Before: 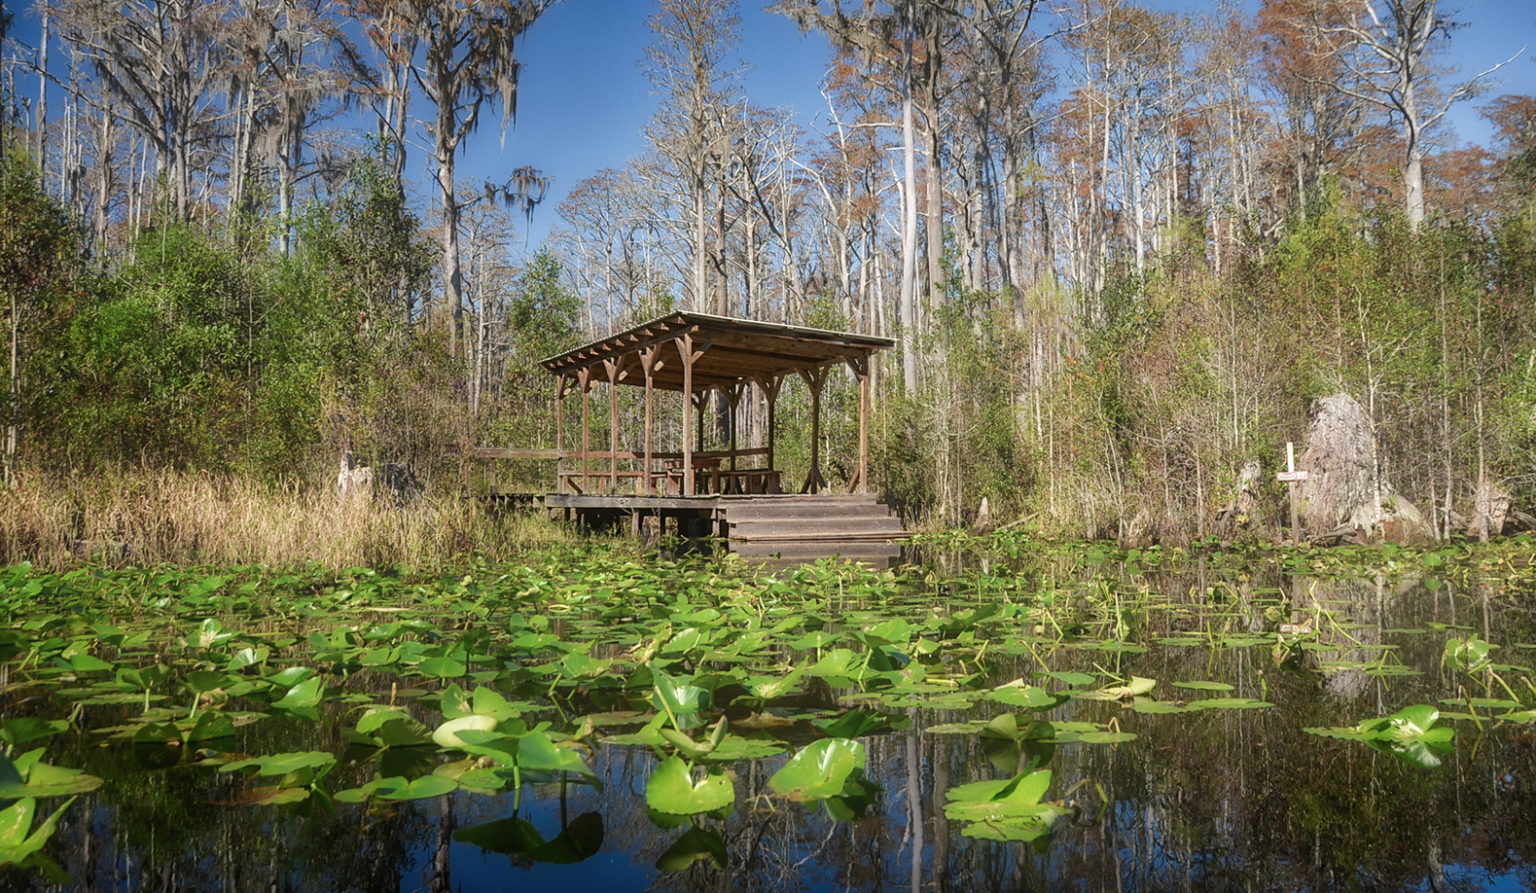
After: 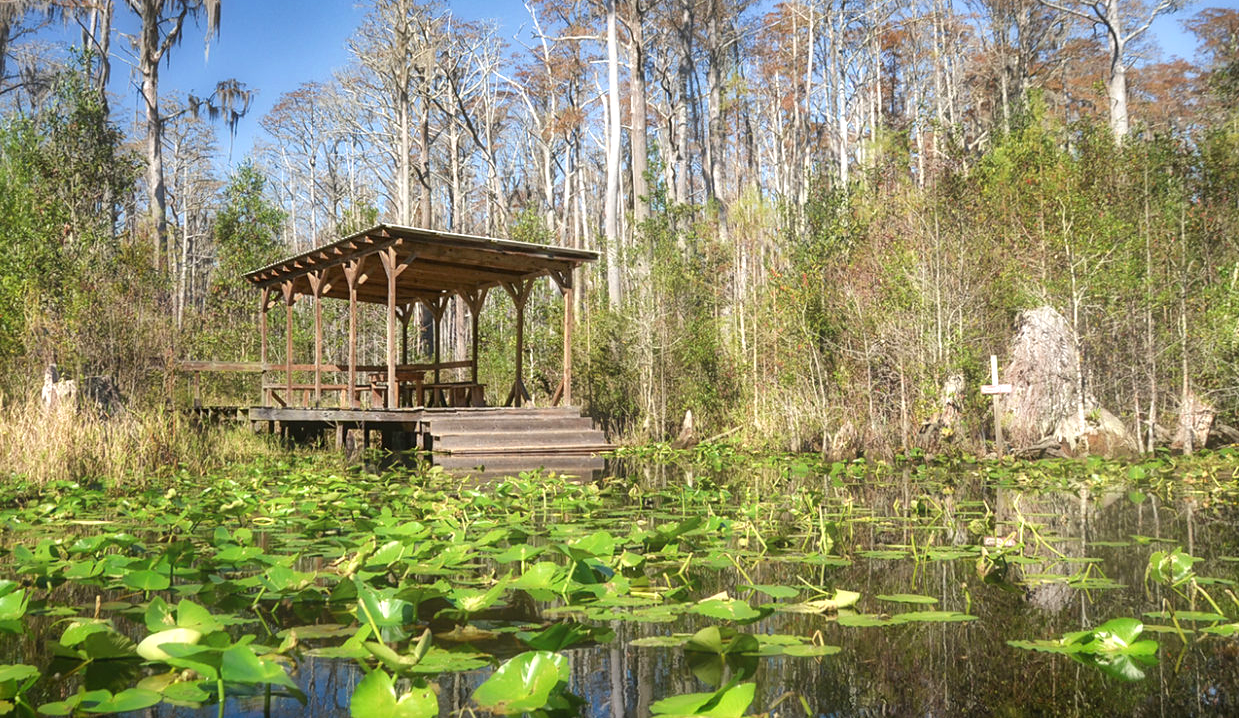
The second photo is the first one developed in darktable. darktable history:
crop: left 19.278%, top 9.745%, right 0%, bottom 9.793%
exposure: black level correction 0, exposure 0.498 EV, compensate highlight preservation false
shadows and highlights: shadows 36.63, highlights -26.89, soften with gaussian
